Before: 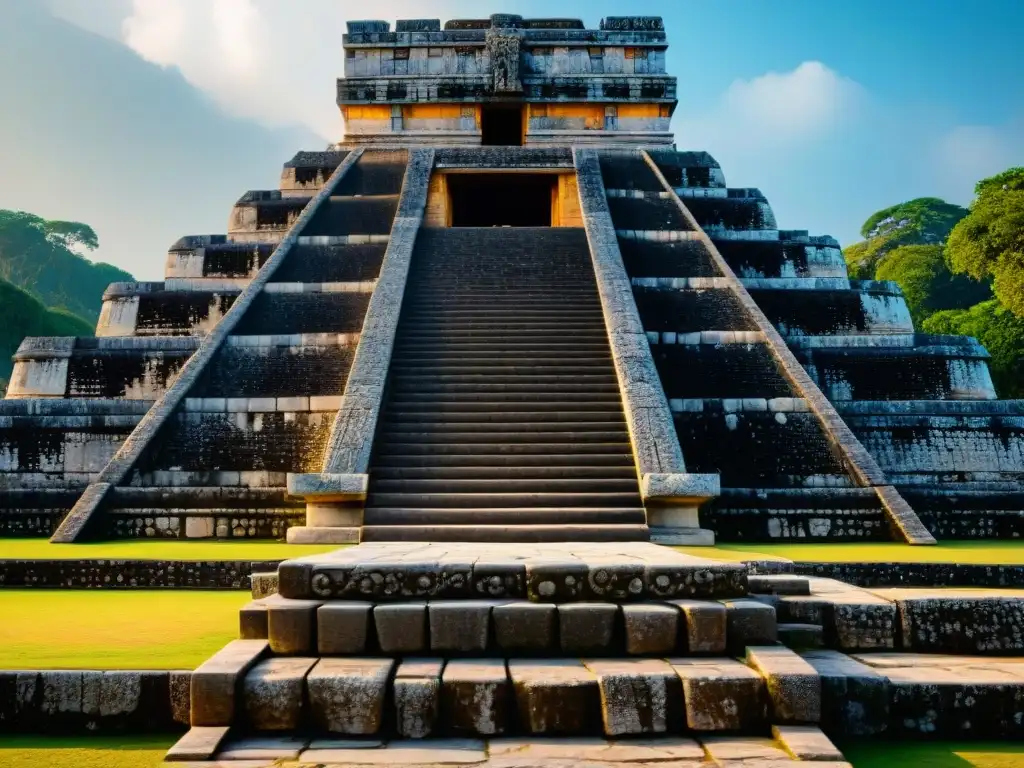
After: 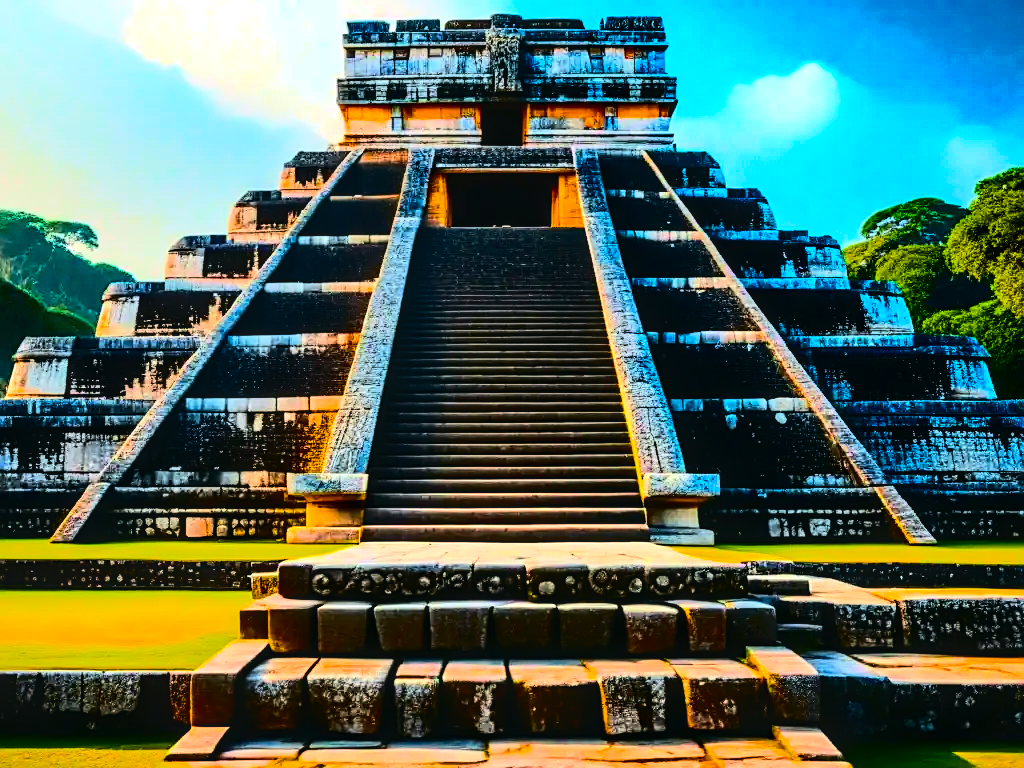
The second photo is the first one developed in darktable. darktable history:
exposure: exposure 0.299 EV, compensate exposure bias true, compensate highlight preservation false
sharpen: on, module defaults
contrast brightness saturation: contrast 0.097, brightness 0.022, saturation 0.019
tone equalizer: -8 EV -0.711 EV, -7 EV -0.68 EV, -6 EV -0.631 EV, -5 EV -0.419 EV, -3 EV 0.381 EV, -2 EV 0.6 EV, -1 EV 0.677 EV, +0 EV 0.744 EV, edges refinement/feathering 500, mask exposure compensation -1.57 EV, preserve details no
color balance rgb: perceptual saturation grading › global saturation 61.753%, perceptual saturation grading › highlights 20.207%, perceptual saturation grading › shadows -49.293%, perceptual brilliance grading › global brilliance -17.715%, perceptual brilliance grading › highlights 29.18%, saturation formula JzAzBz (2021)
shadows and highlights: shadows -22.61, highlights 46.58, soften with gaussian
tone curve: curves: ch0 [(0, 0) (0.128, 0.068) (0.292, 0.274) (0.453, 0.507) (0.653, 0.717) (0.785, 0.817) (0.995, 0.917)]; ch1 [(0, 0) (0.384, 0.365) (0.463, 0.447) (0.486, 0.474) (0.503, 0.497) (0.52, 0.525) (0.559, 0.591) (0.583, 0.623) (0.672, 0.699) (0.766, 0.773) (1, 1)]; ch2 [(0, 0) (0.374, 0.344) (0.446, 0.443) (0.501, 0.5) (0.527, 0.549) (0.565, 0.582) (0.624, 0.632) (1, 1)], color space Lab, independent channels, preserve colors none
local contrast: detail 130%
